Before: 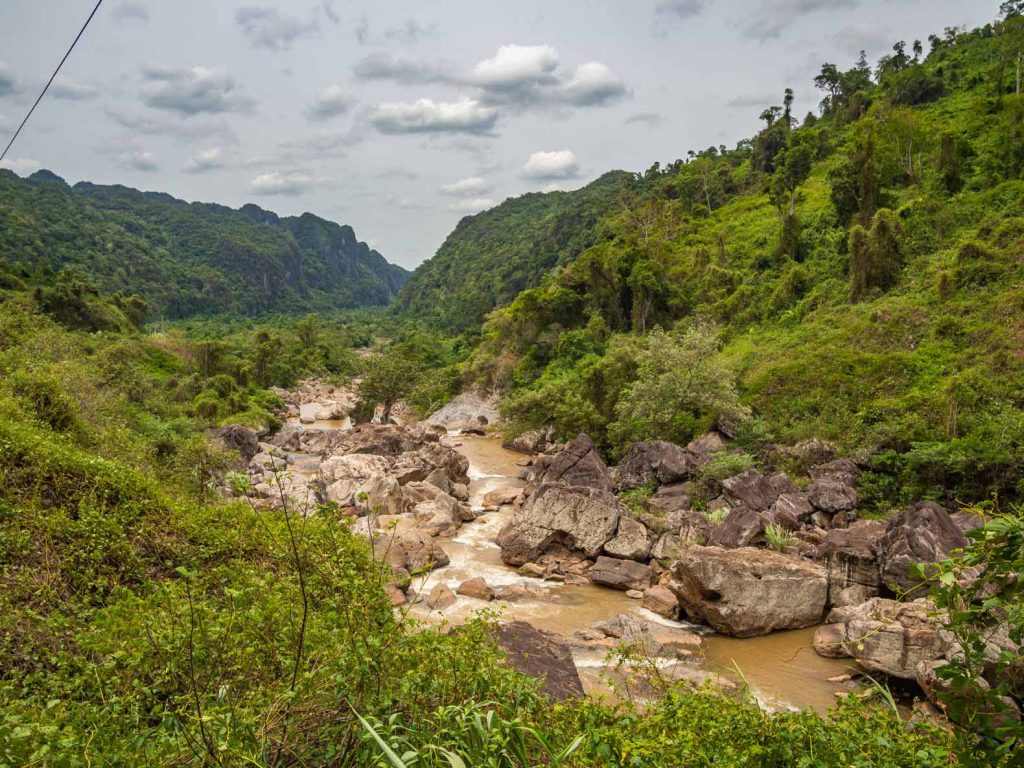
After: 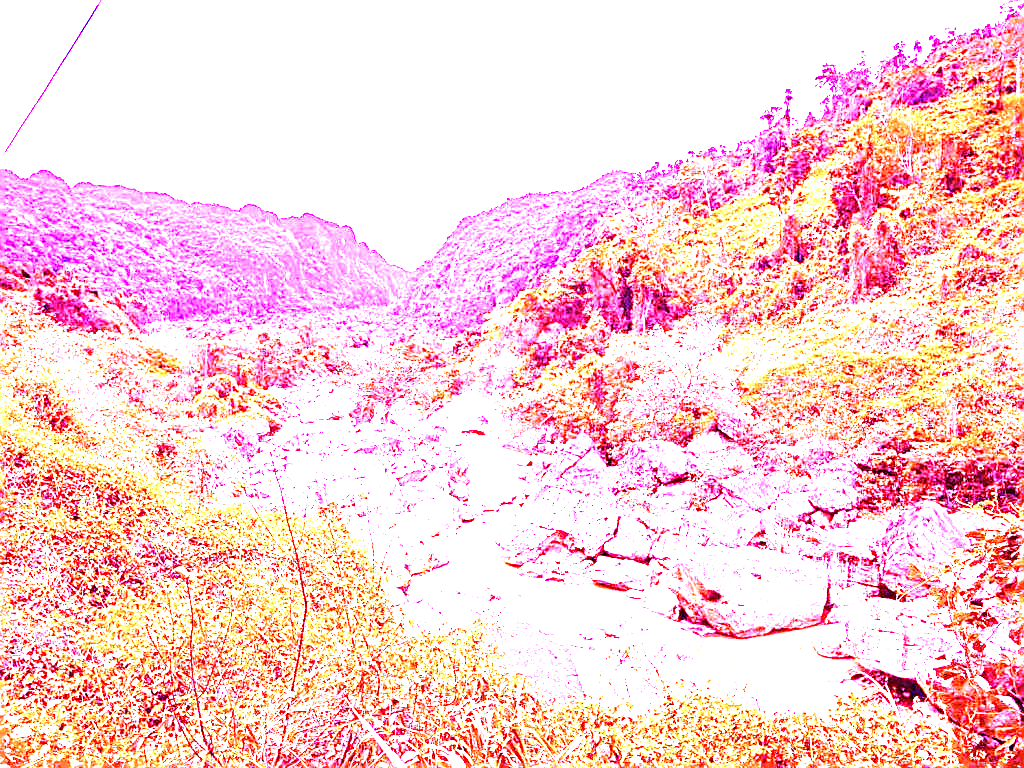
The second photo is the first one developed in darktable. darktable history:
sharpen: on, module defaults
white balance: red 8, blue 8
velvia: strength 67.07%, mid-tones bias 0.972
